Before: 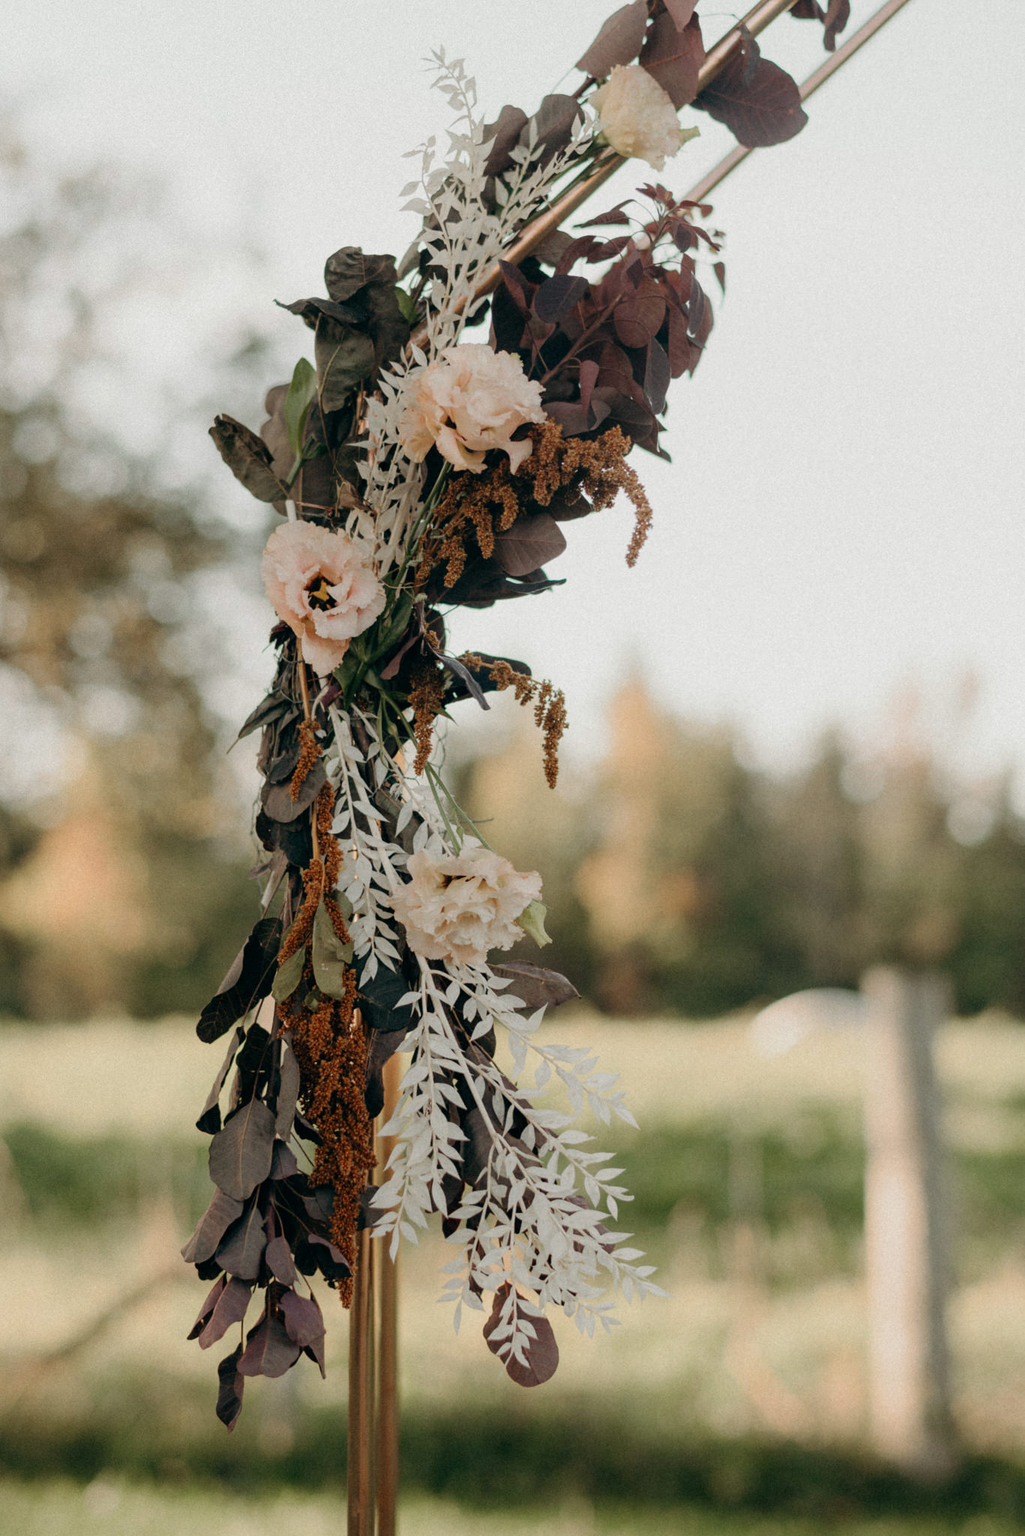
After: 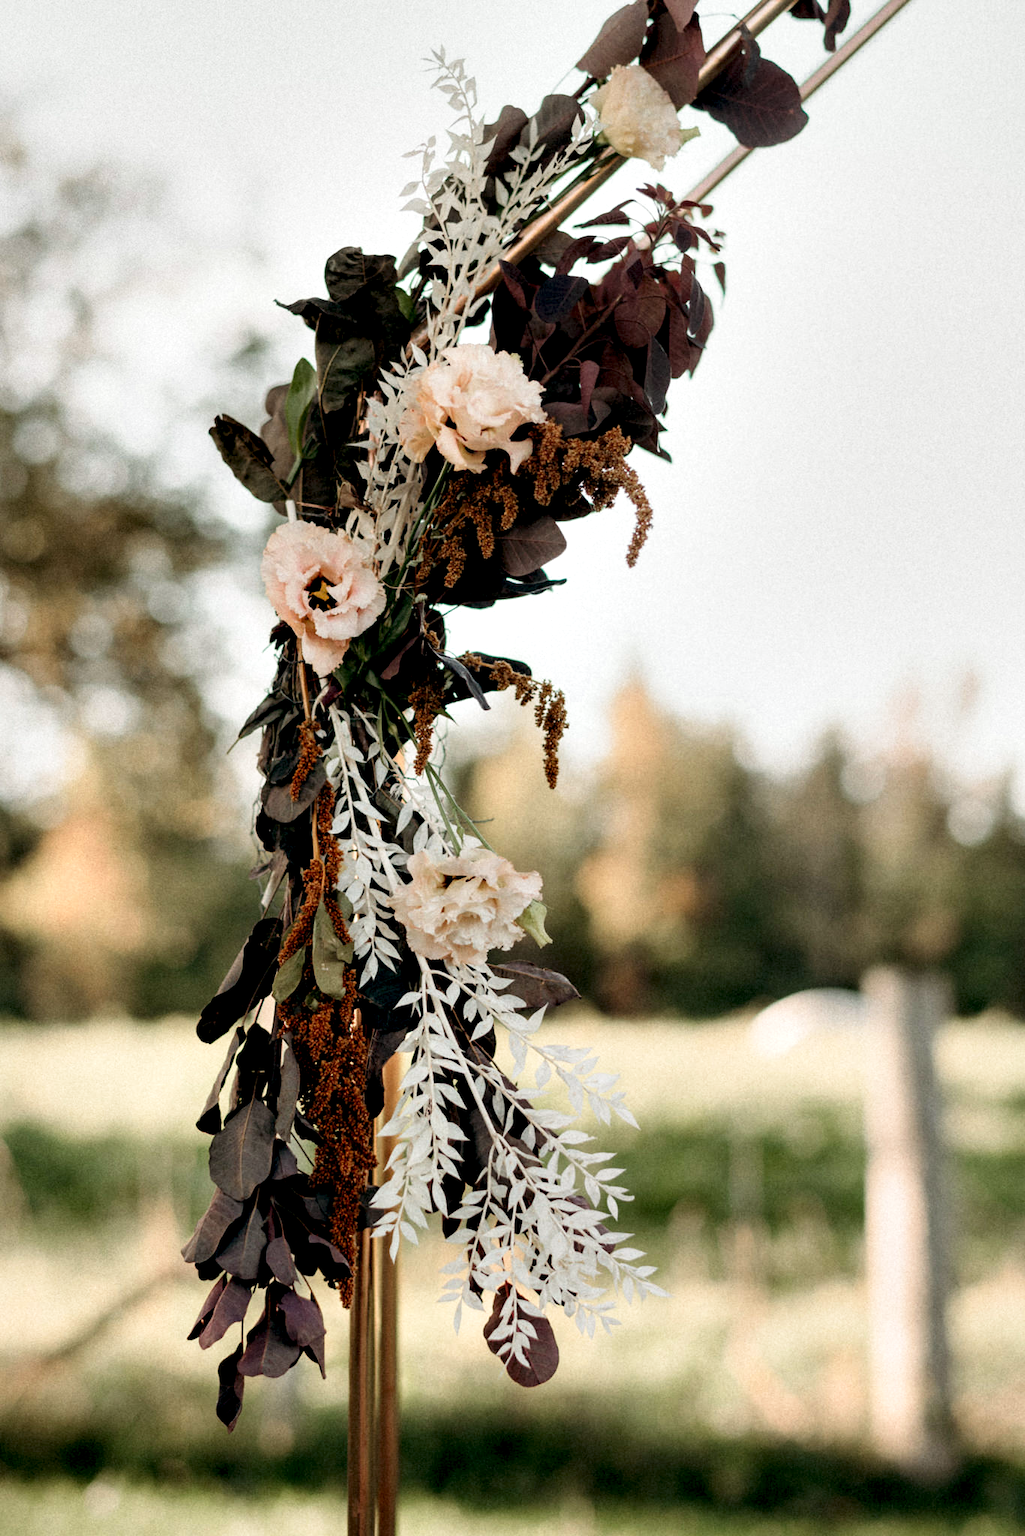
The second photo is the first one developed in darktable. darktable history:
tone curve: curves: ch0 [(0, 0) (0.003, 0.003) (0.011, 0.012) (0.025, 0.026) (0.044, 0.047) (0.069, 0.073) (0.1, 0.105) (0.136, 0.143) (0.177, 0.187) (0.224, 0.237) (0.277, 0.293) (0.335, 0.354) (0.399, 0.422) (0.468, 0.495) (0.543, 0.574) (0.623, 0.659) (0.709, 0.749) (0.801, 0.846) (0.898, 0.932) (1, 1)], preserve colors none
color zones: curves: ch0 [(0, 0.497) (0.143, 0.5) (0.286, 0.5) (0.429, 0.483) (0.571, 0.116) (0.714, -0.006) (0.857, 0.28) (1, 0.497)]
contrast equalizer: octaves 7, y [[0.6 ×6], [0.55 ×6], [0 ×6], [0 ×6], [0 ×6]]
